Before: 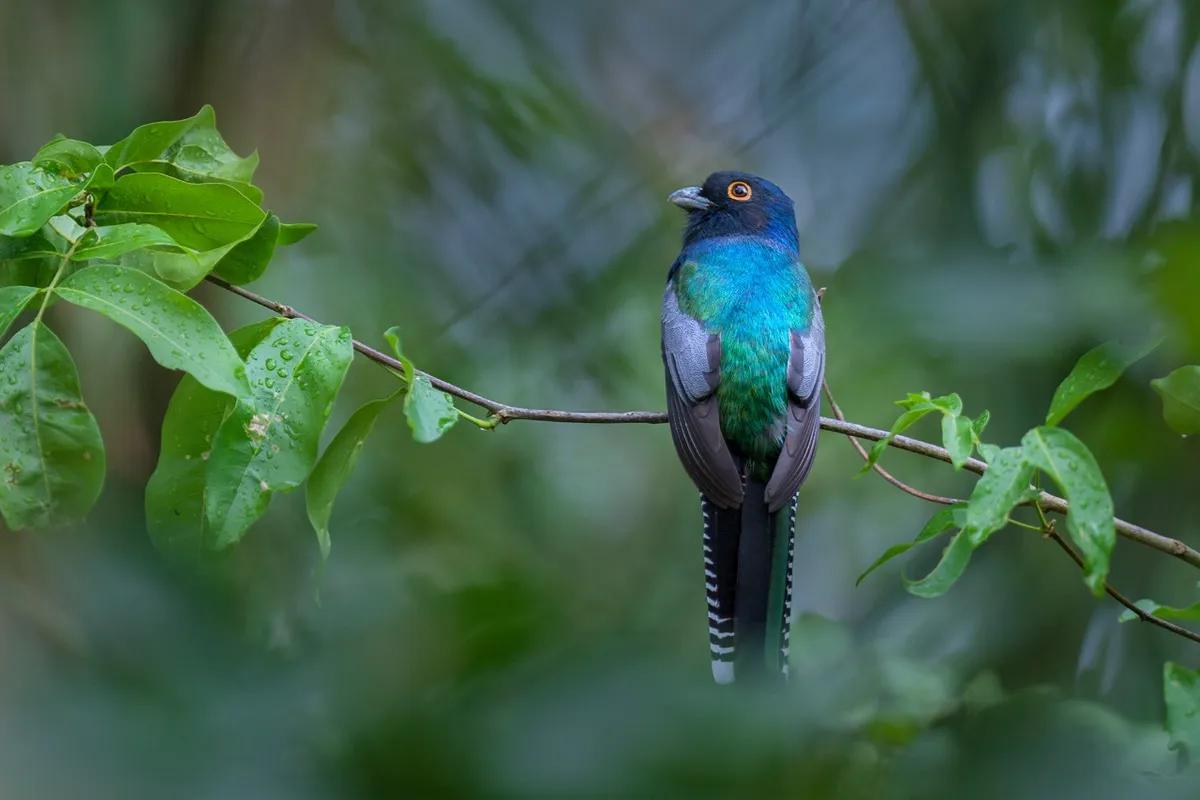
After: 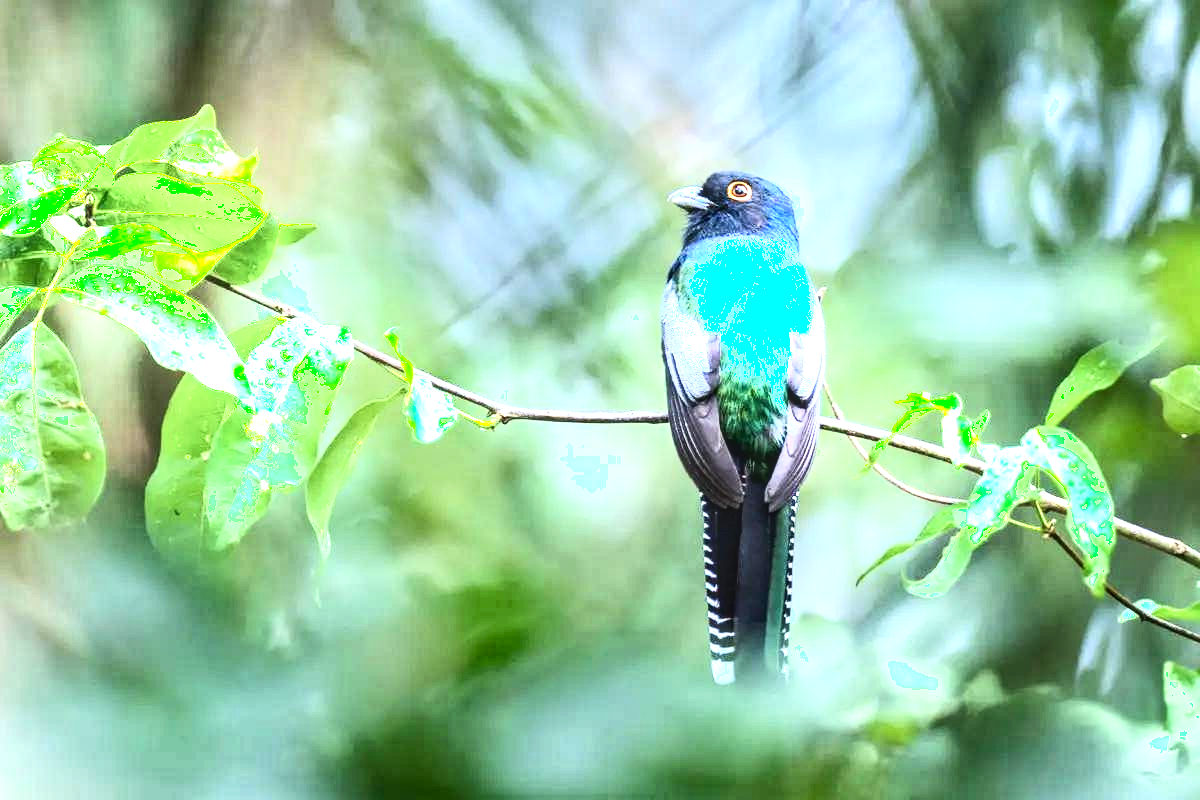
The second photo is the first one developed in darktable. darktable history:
local contrast: on, module defaults
exposure: black level correction 0, exposure 1.741 EV, compensate exposure bias true, compensate highlight preservation false
shadows and highlights: shadows -62.32, white point adjustment -5.22, highlights 61.59
tone equalizer: -8 EV -0.75 EV, -7 EV -0.7 EV, -6 EV -0.6 EV, -5 EV -0.4 EV, -3 EV 0.4 EV, -2 EV 0.6 EV, -1 EV 0.7 EV, +0 EV 0.75 EV, edges refinement/feathering 500, mask exposure compensation -1.57 EV, preserve details no
